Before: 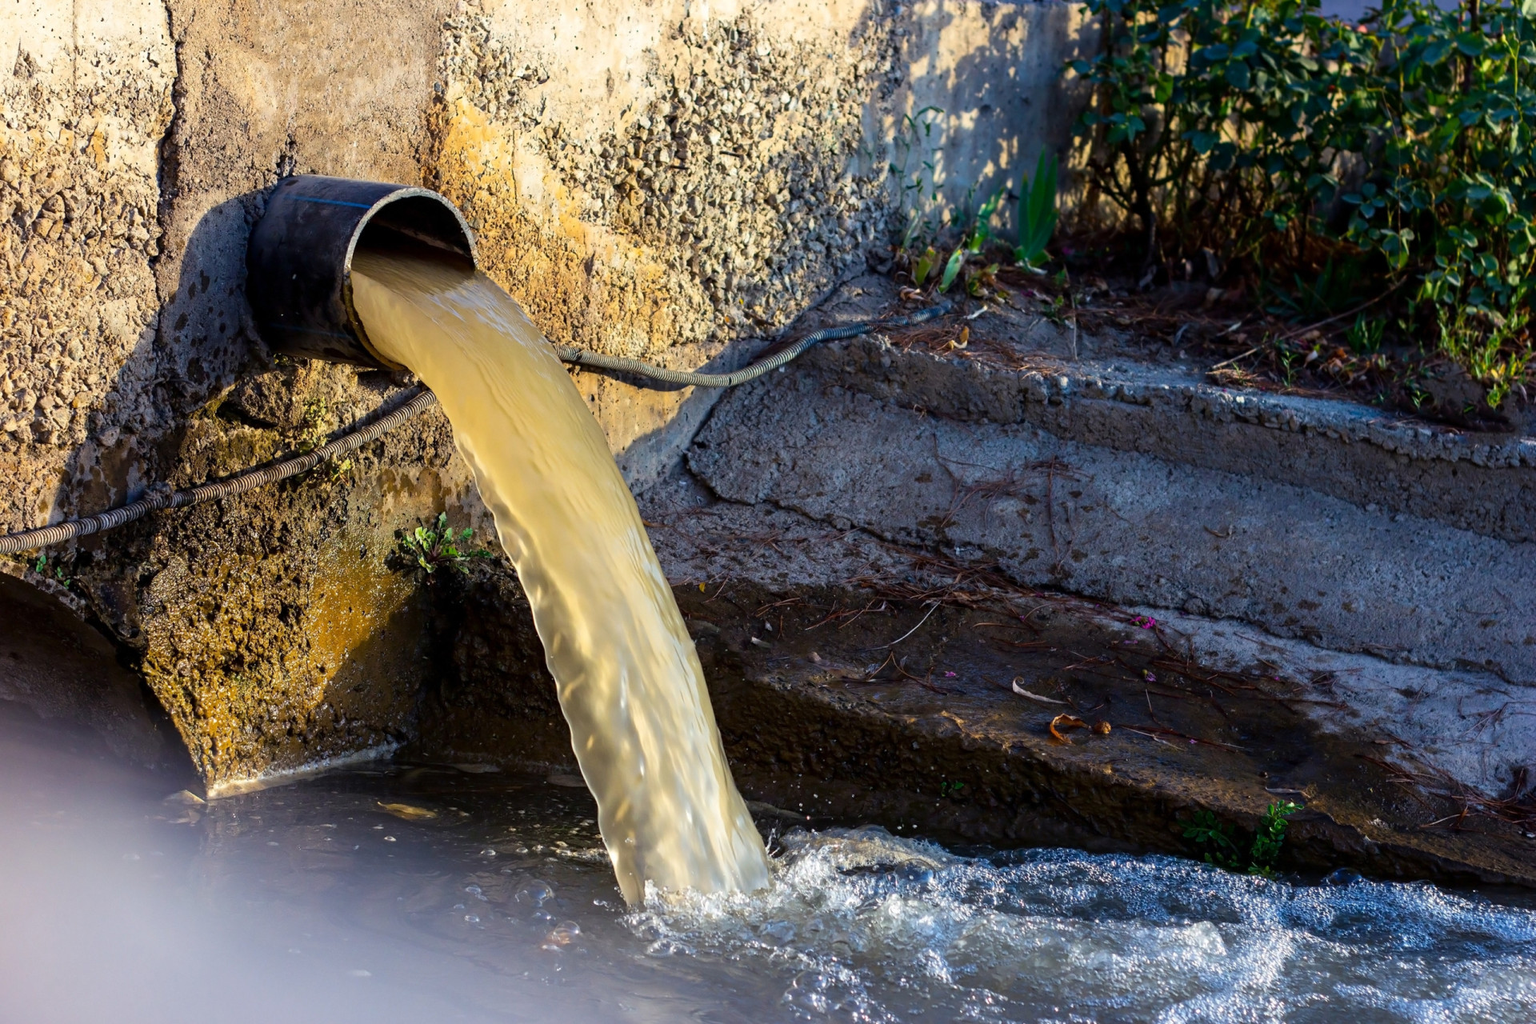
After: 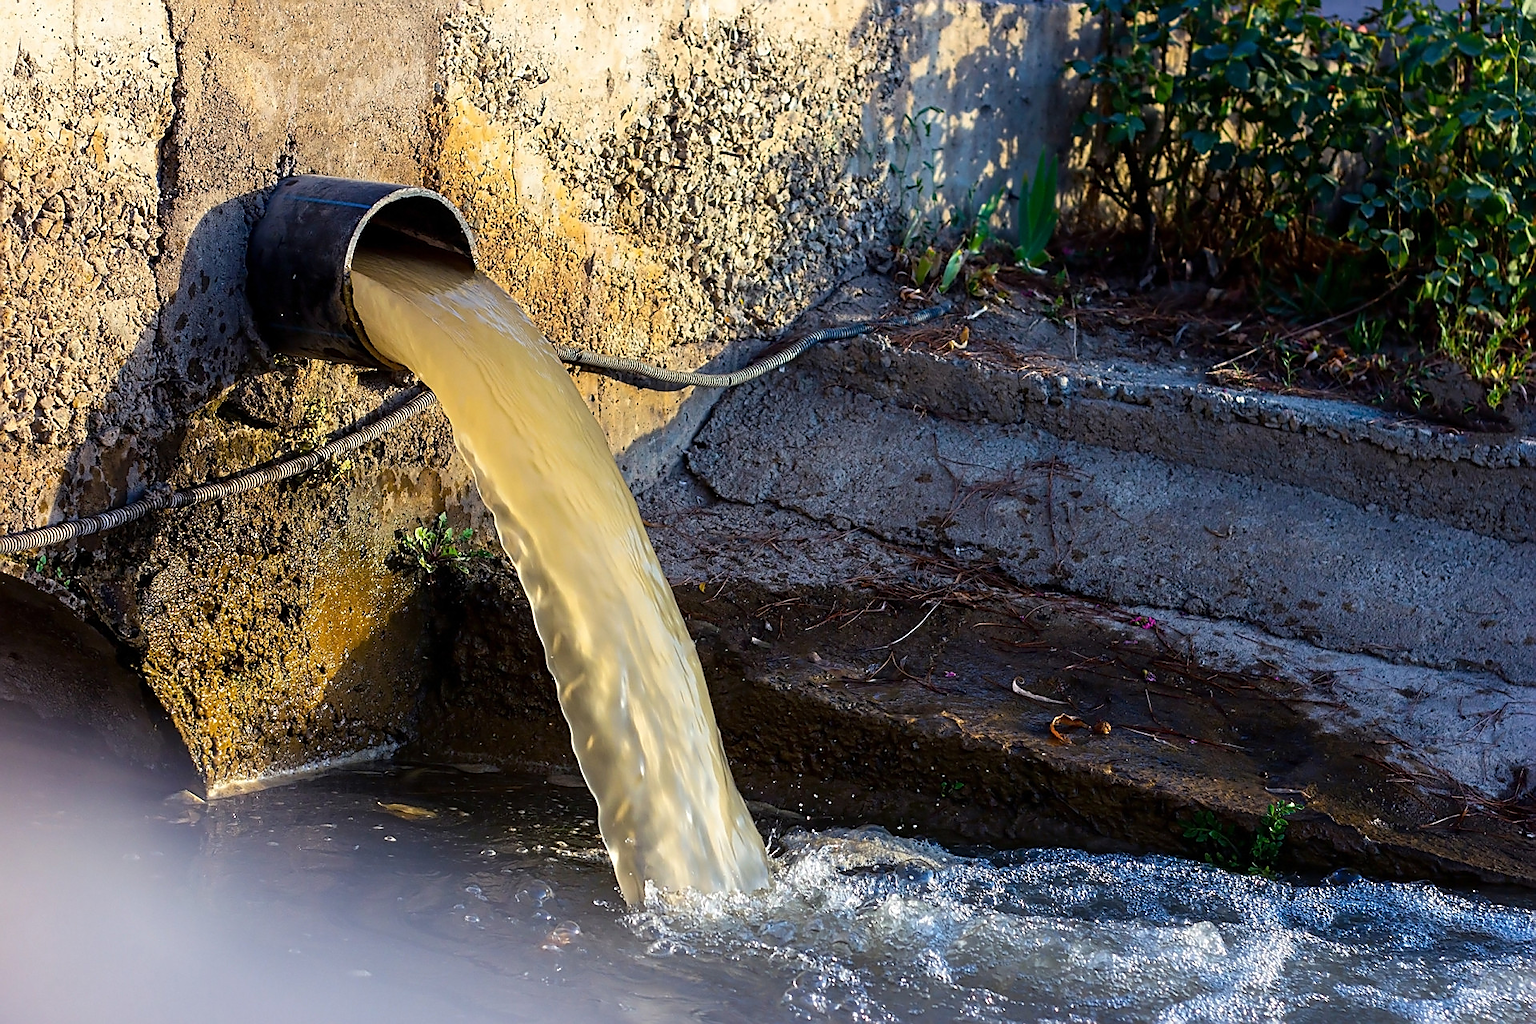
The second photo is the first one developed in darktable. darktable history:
sharpen: radius 1.387, amount 1.253, threshold 0.736
